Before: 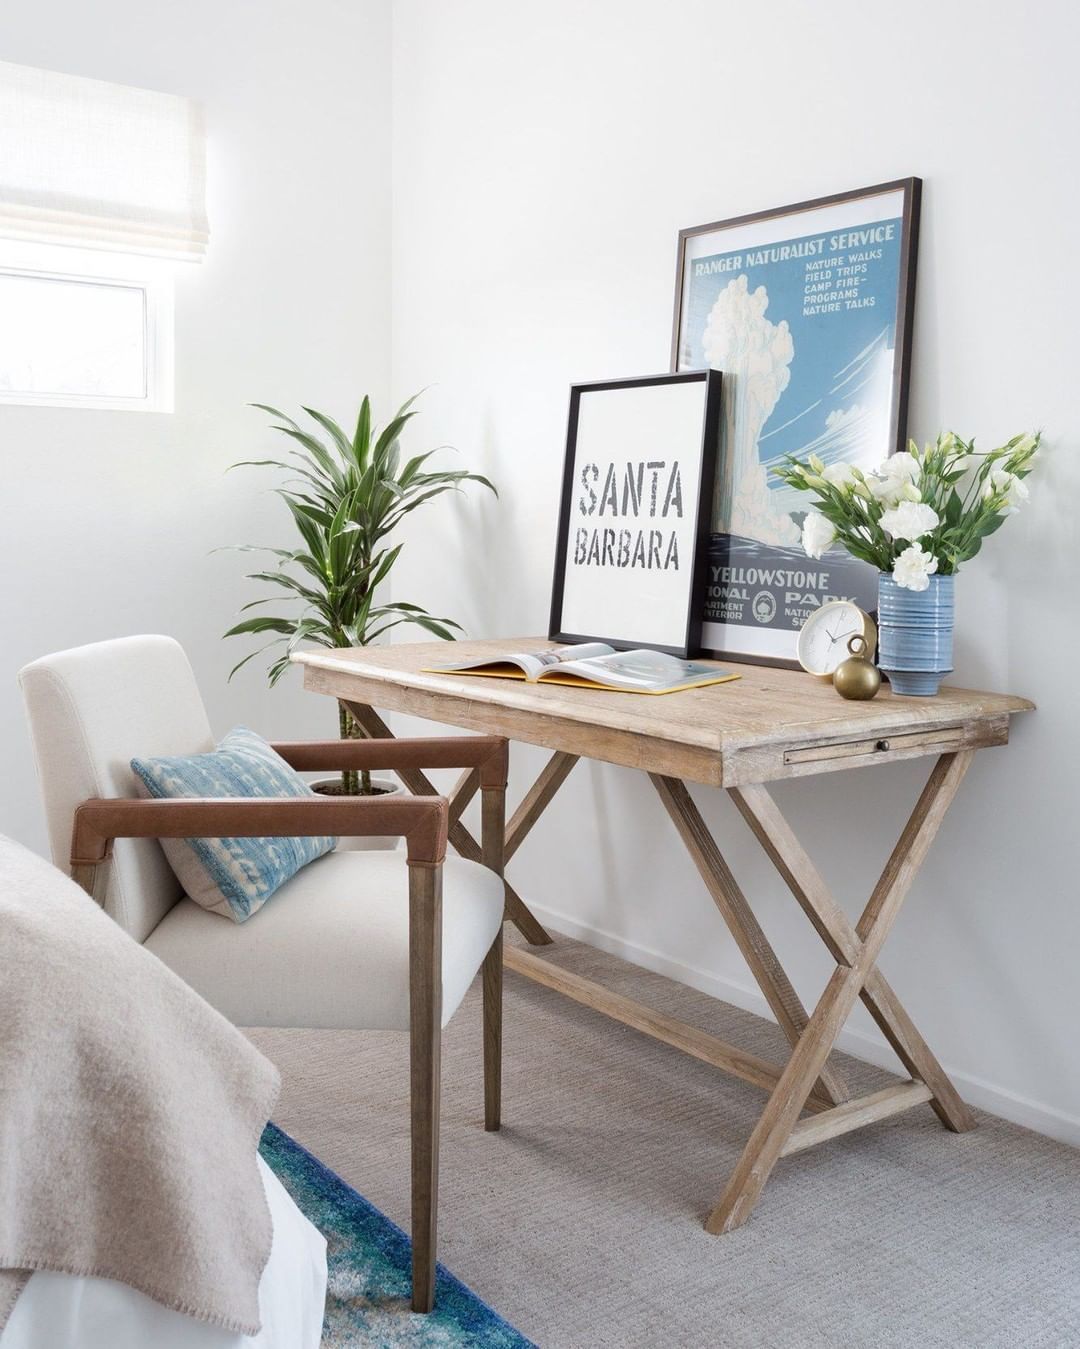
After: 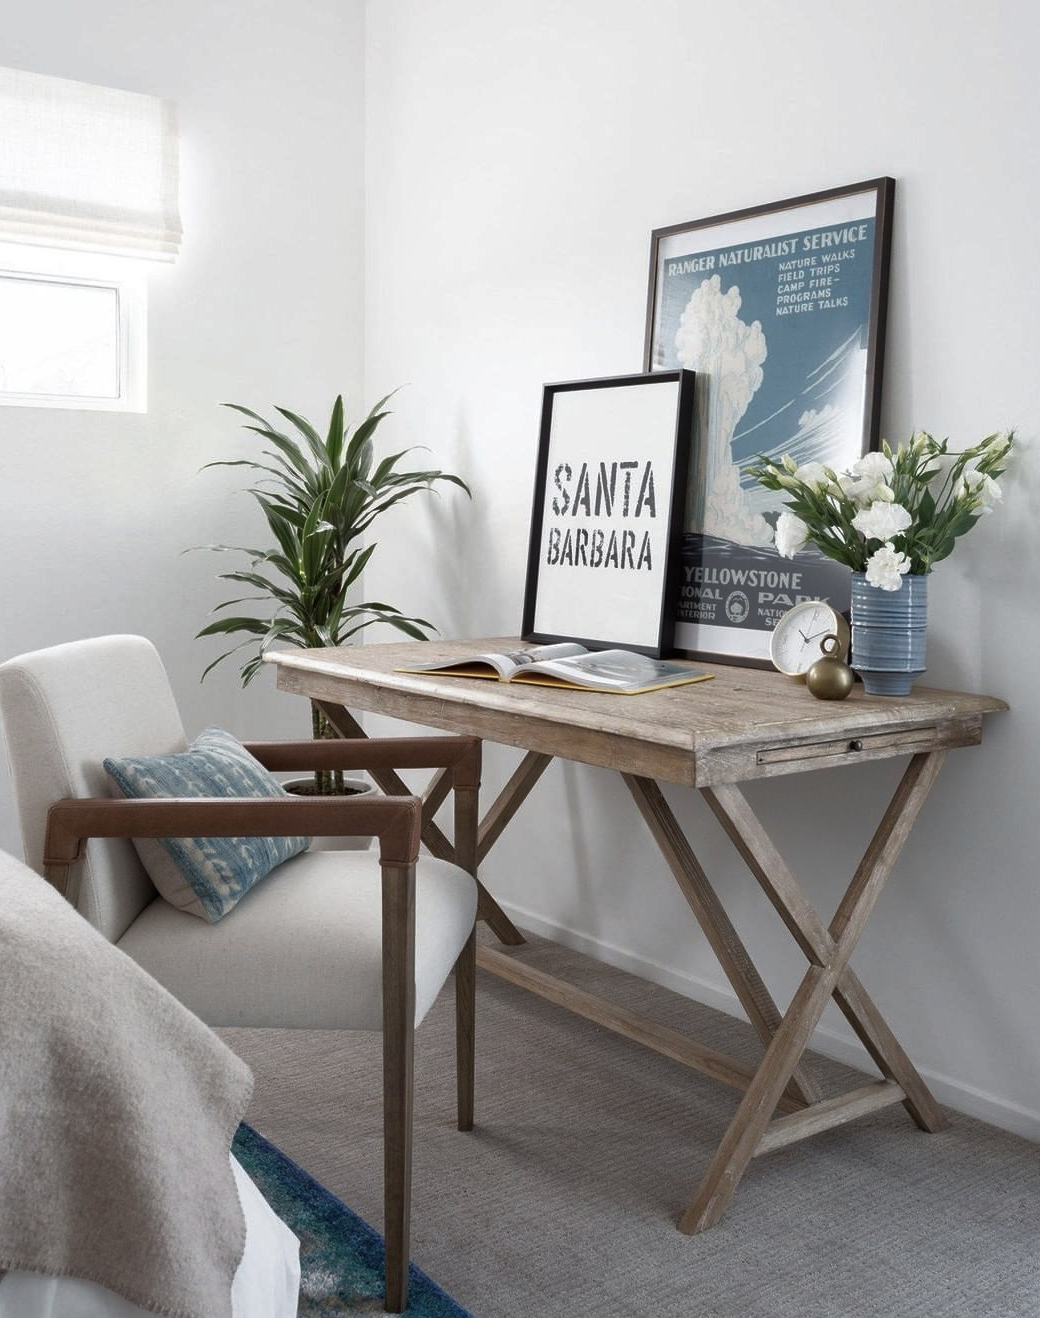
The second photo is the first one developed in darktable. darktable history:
crop and rotate: left 2.536%, right 1.107%, bottom 2.246%
rgb curve: curves: ch0 [(0, 0) (0.415, 0.237) (1, 1)]
contrast brightness saturation: saturation -0.17
